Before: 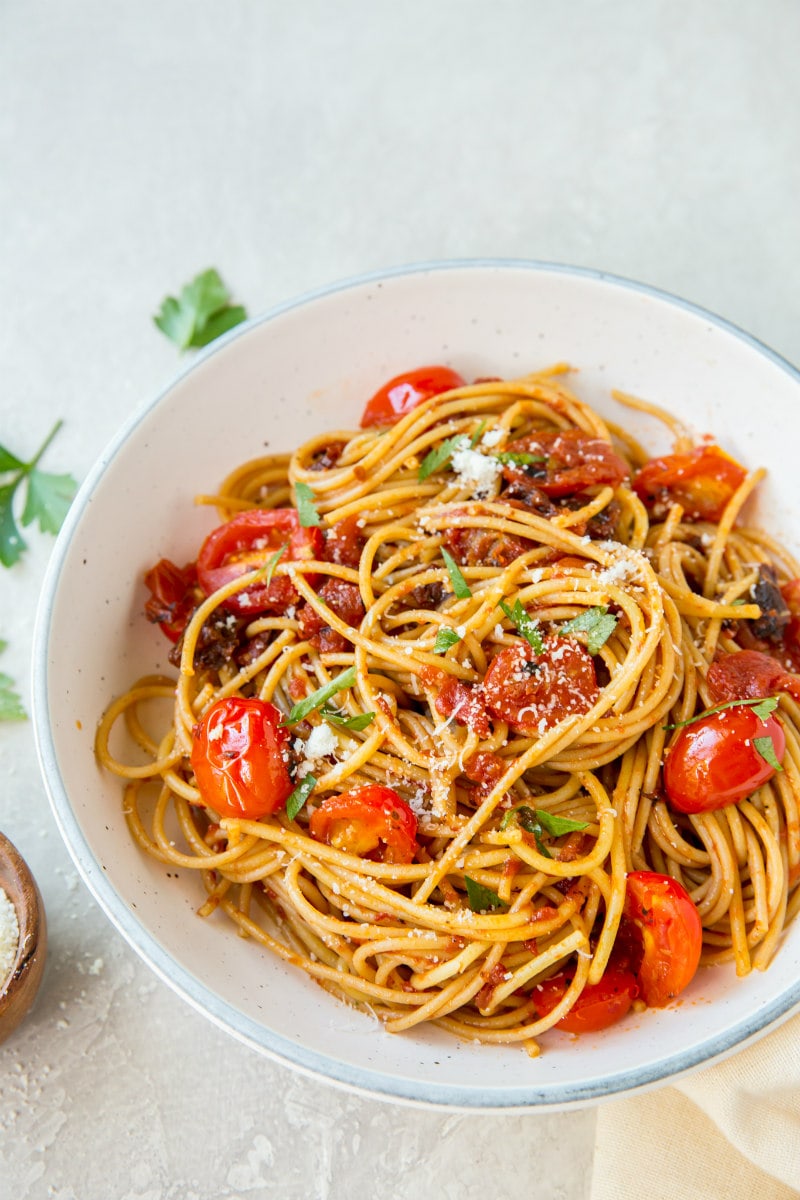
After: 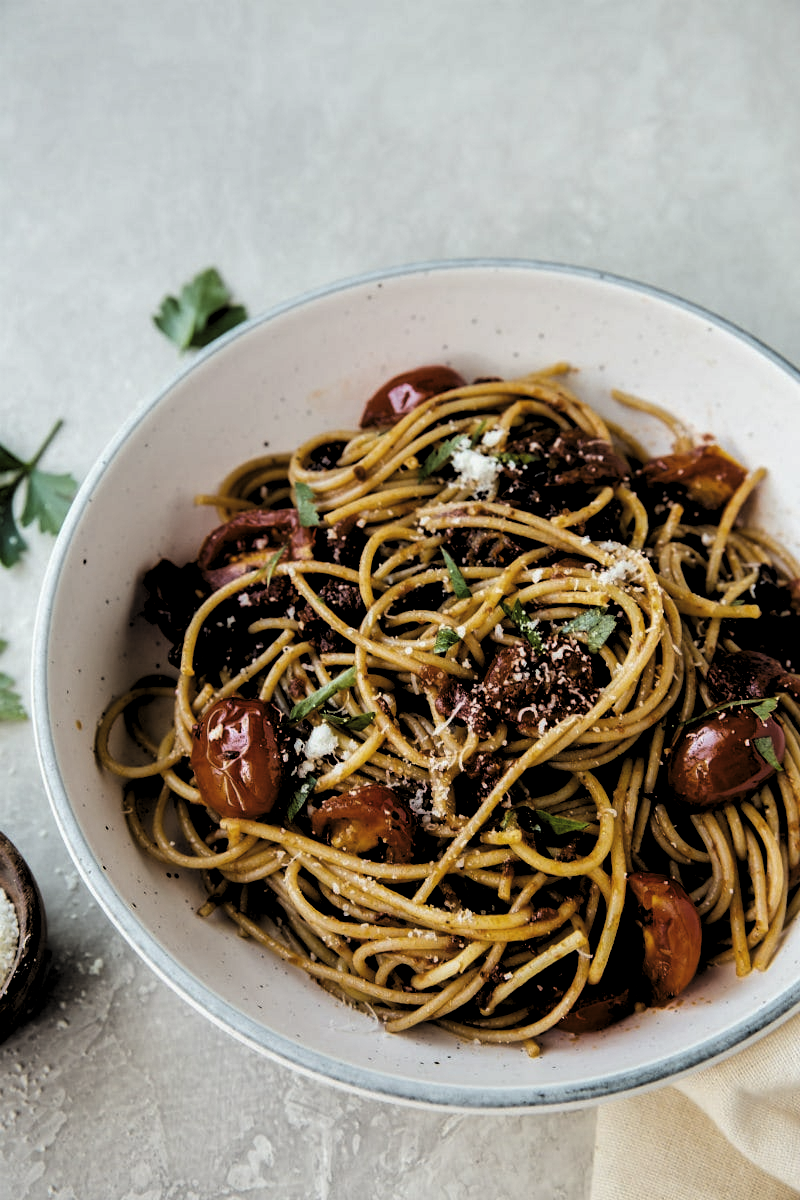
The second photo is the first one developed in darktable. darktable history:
levels: mode automatic, black 8.57%
